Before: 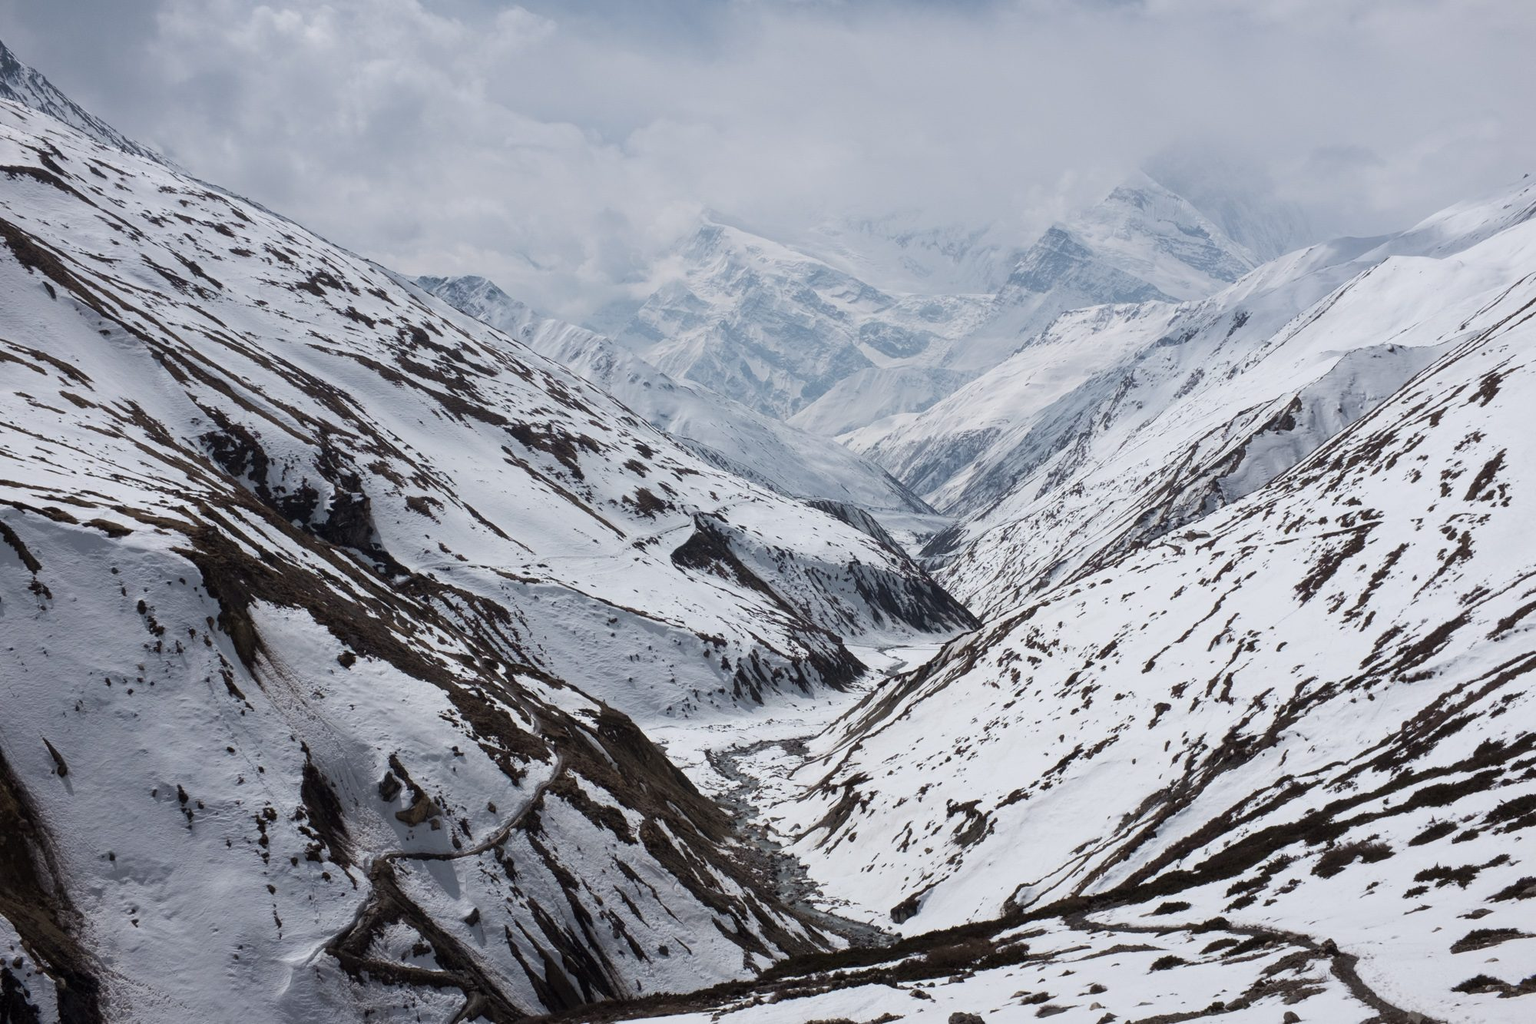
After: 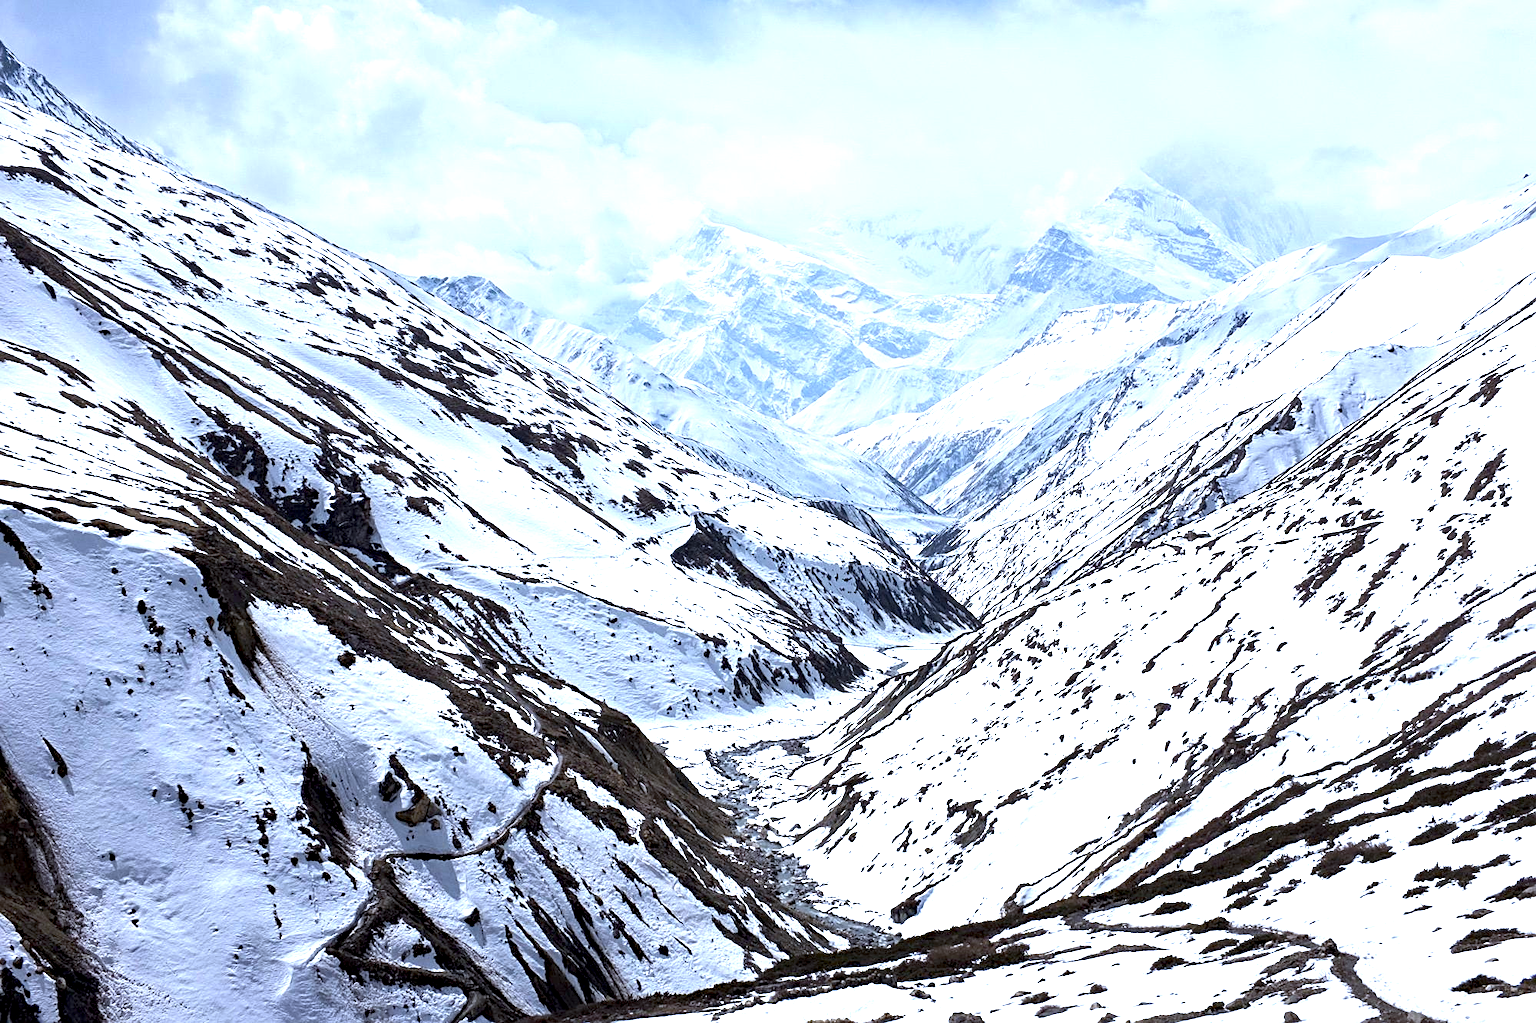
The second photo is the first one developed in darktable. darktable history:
contrast equalizer: octaves 7, y [[0.6 ×6], [0.55 ×6], [0 ×6], [0 ×6], [0 ×6]], mix 0.29
white balance: red 0.926, green 1.003, blue 1.133
exposure: black level correction 0.001, exposure 1.3 EV, compensate highlight preservation false
haze removal: compatibility mode true, adaptive false
sharpen: on, module defaults
